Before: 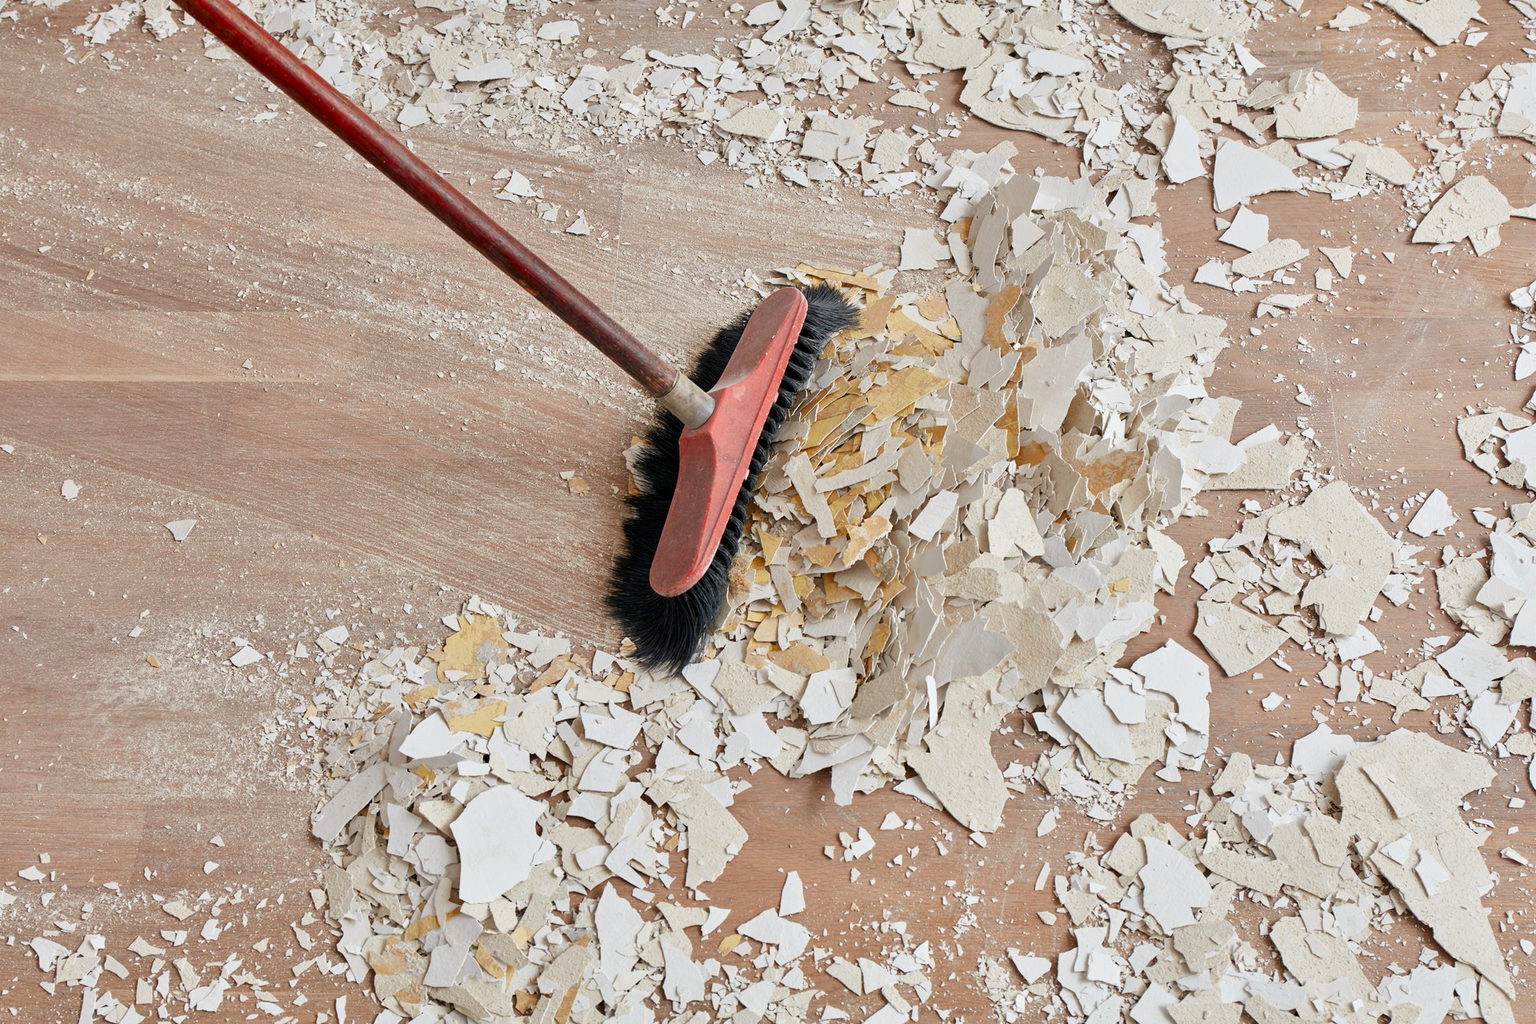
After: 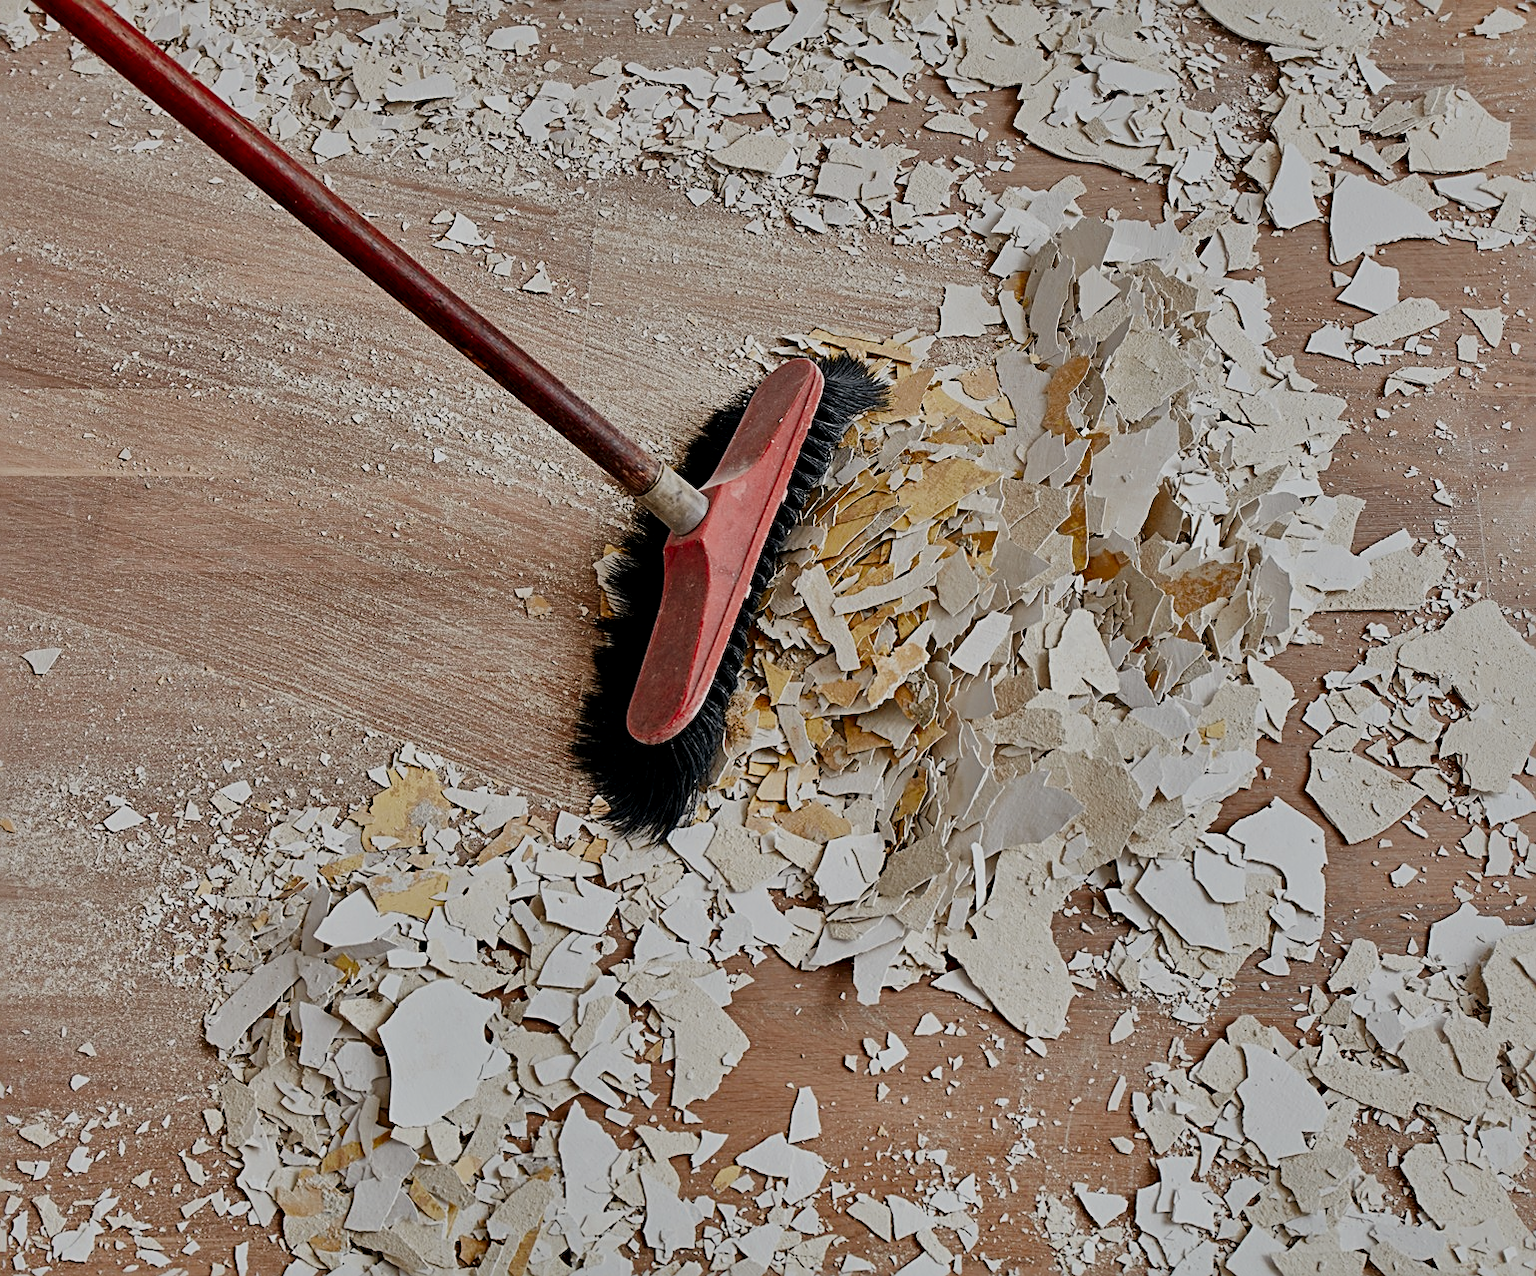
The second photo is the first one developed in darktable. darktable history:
contrast brightness saturation: contrast 0.07, brightness -0.14, saturation 0.11
crop and rotate: left 9.597%, right 10.195%
sharpen: radius 2.676, amount 0.669
local contrast: mode bilateral grid, contrast 20, coarseness 100, detail 150%, midtone range 0.2
shadows and highlights: shadows 30.63, highlights -63.22, shadows color adjustment 98%, highlights color adjustment 58.61%, soften with gaussian
filmic rgb: black relative exposure -6.82 EV, white relative exposure 5.89 EV, hardness 2.71
